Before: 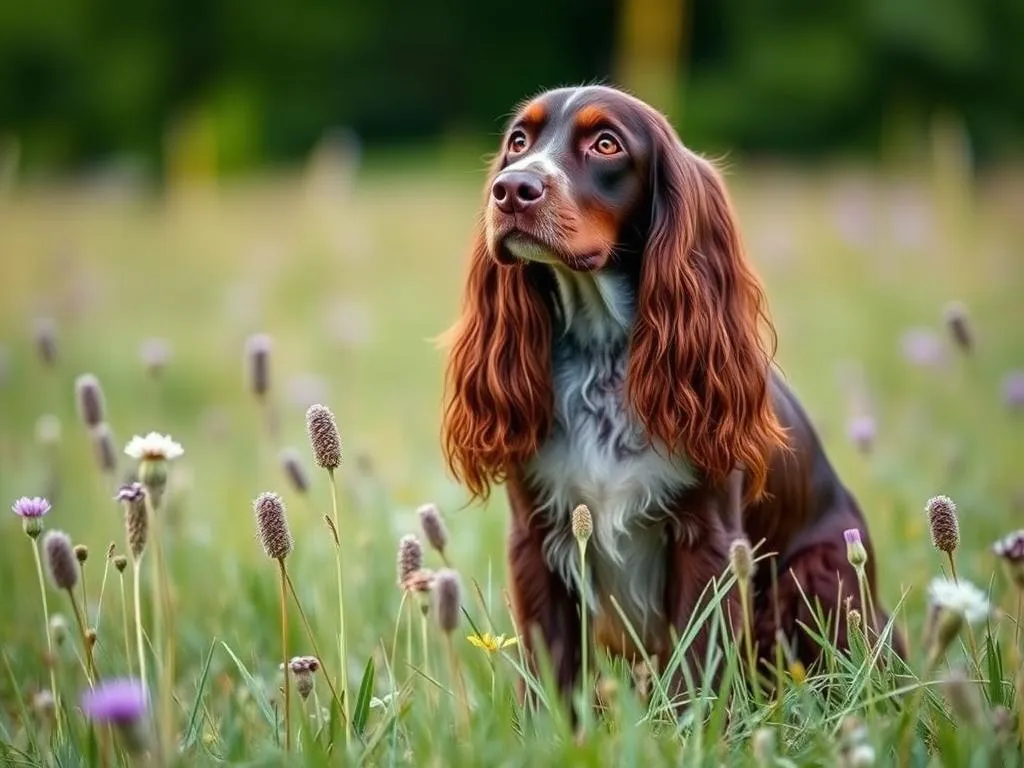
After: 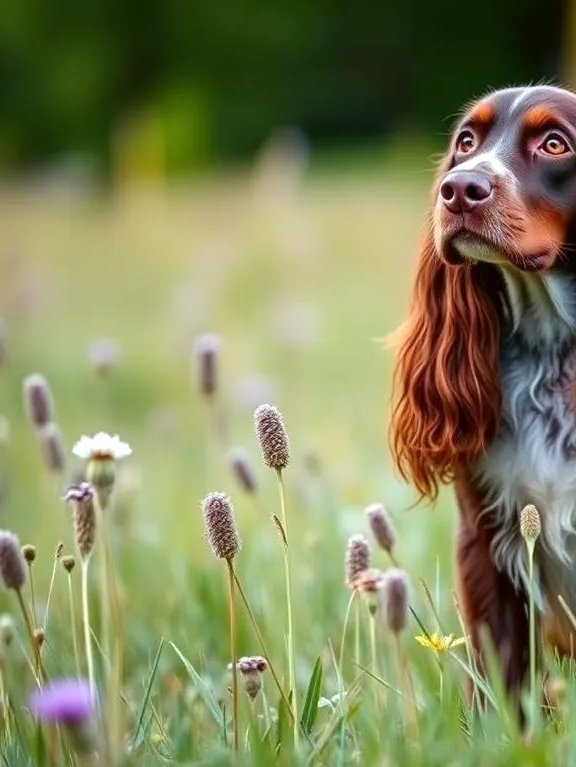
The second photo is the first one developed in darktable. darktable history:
color correction: highlights a* -2.73, highlights b* -2.09, shadows a* 2.41, shadows b* 2.73
white balance: red 1.009, blue 1.027
exposure: exposure 0.15 EV, compensate highlight preservation false
crop: left 5.114%, right 38.589%
